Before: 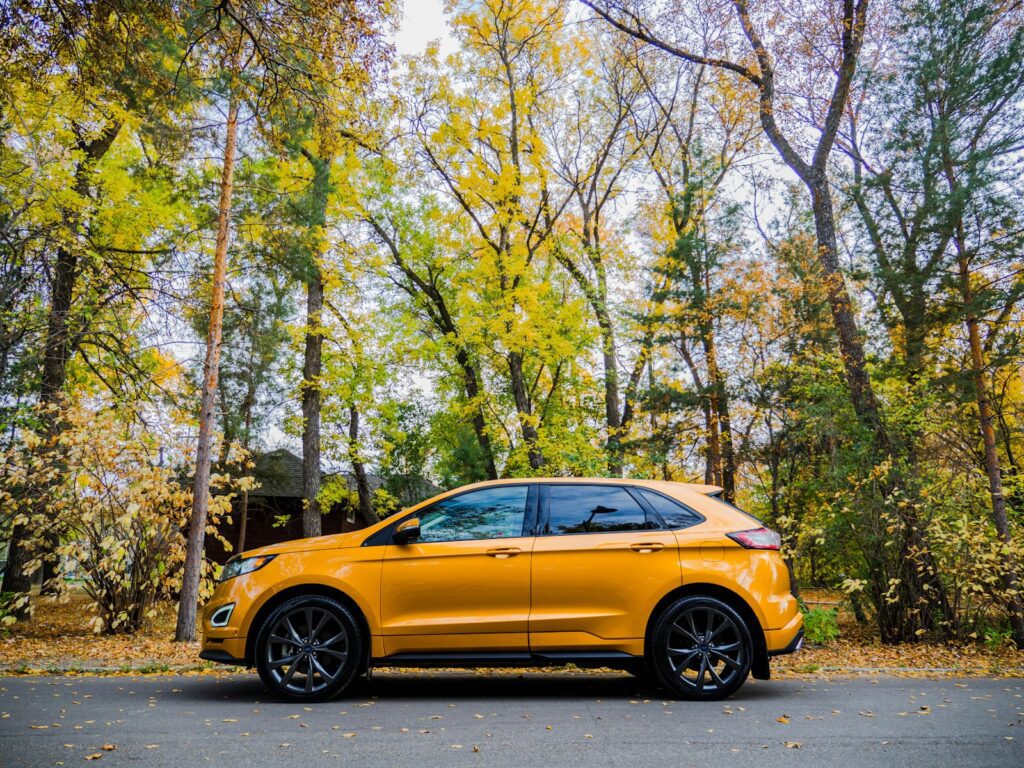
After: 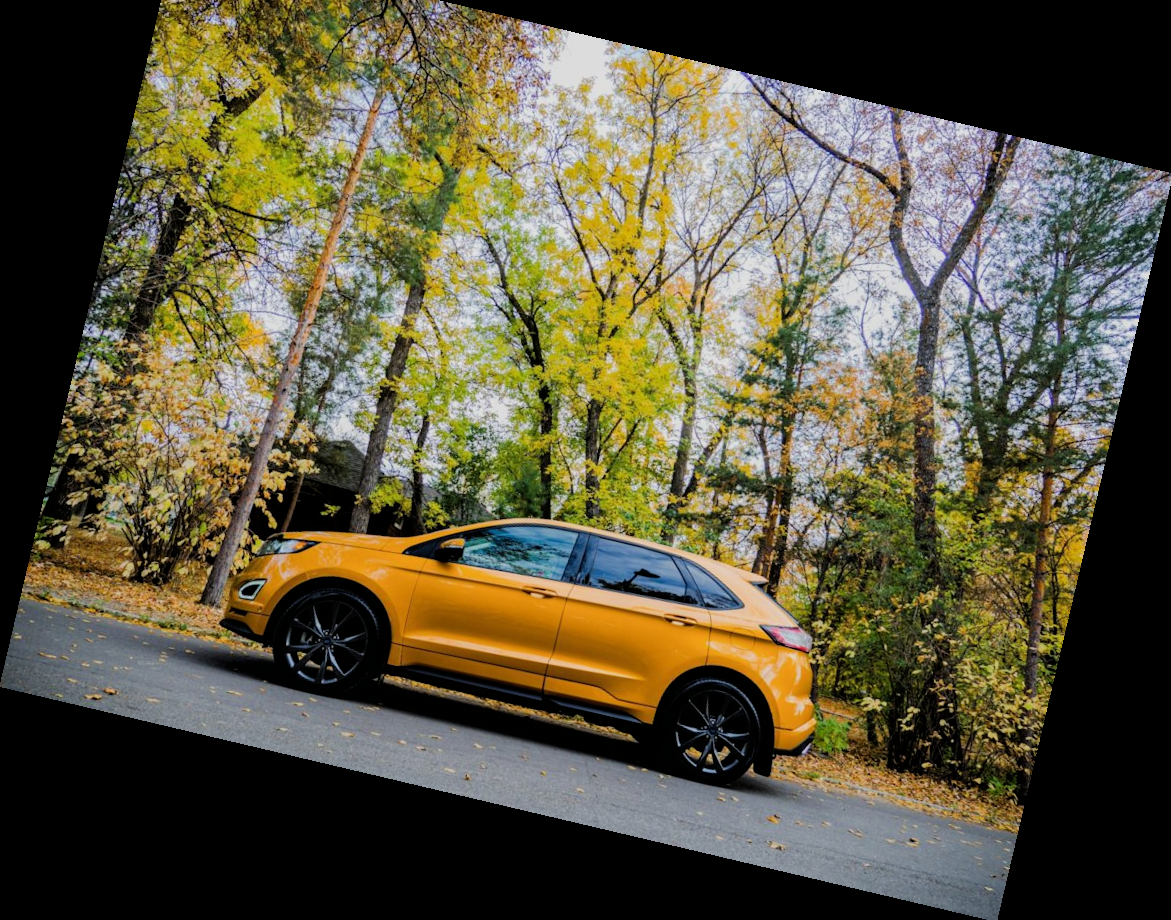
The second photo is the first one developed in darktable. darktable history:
rotate and perspective: rotation 13.27°, automatic cropping off
crop and rotate: top 6.25%
filmic rgb: black relative exposure -5.83 EV, white relative exposure 3.4 EV, hardness 3.68
